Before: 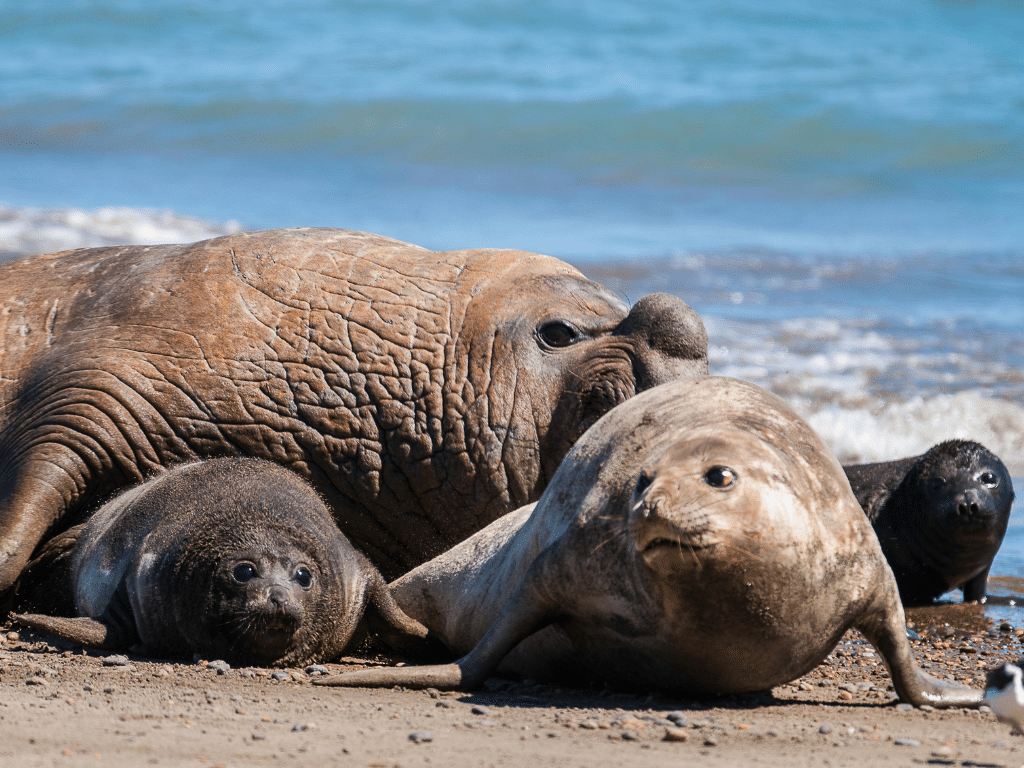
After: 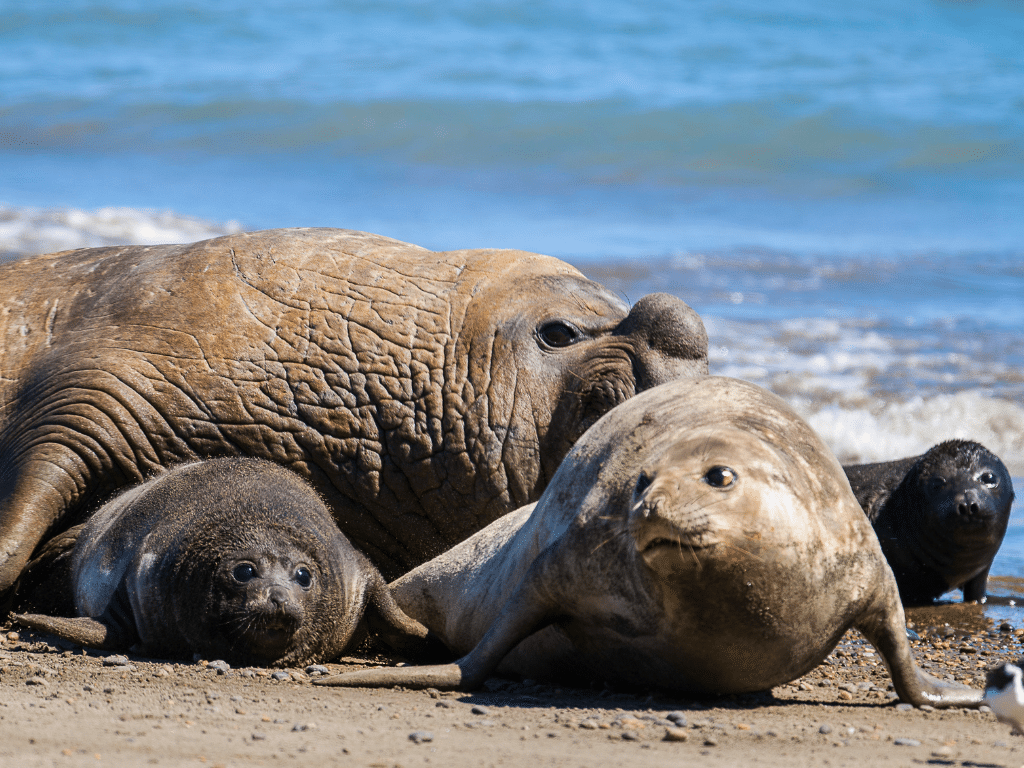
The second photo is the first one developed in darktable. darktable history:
color contrast: green-magenta contrast 0.85, blue-yellow contrast 1.25, unbound 0
color zones: curves: ch0 [(0, 0.5) (0.143, 0.52) (0.286, 0.5) (0.429, 0.5) (0.571, 0.5) (0.714, 0.5) (0.857, 0.5) (1, 0.5)]; ch1 [(0, 0.489) (0.155, 0.45) (0.286, 0.466) (0.429, 0.5) (0.571, 0.5) (0.714, 0.5) (0.857, 0.5) (1, 0.489)]
